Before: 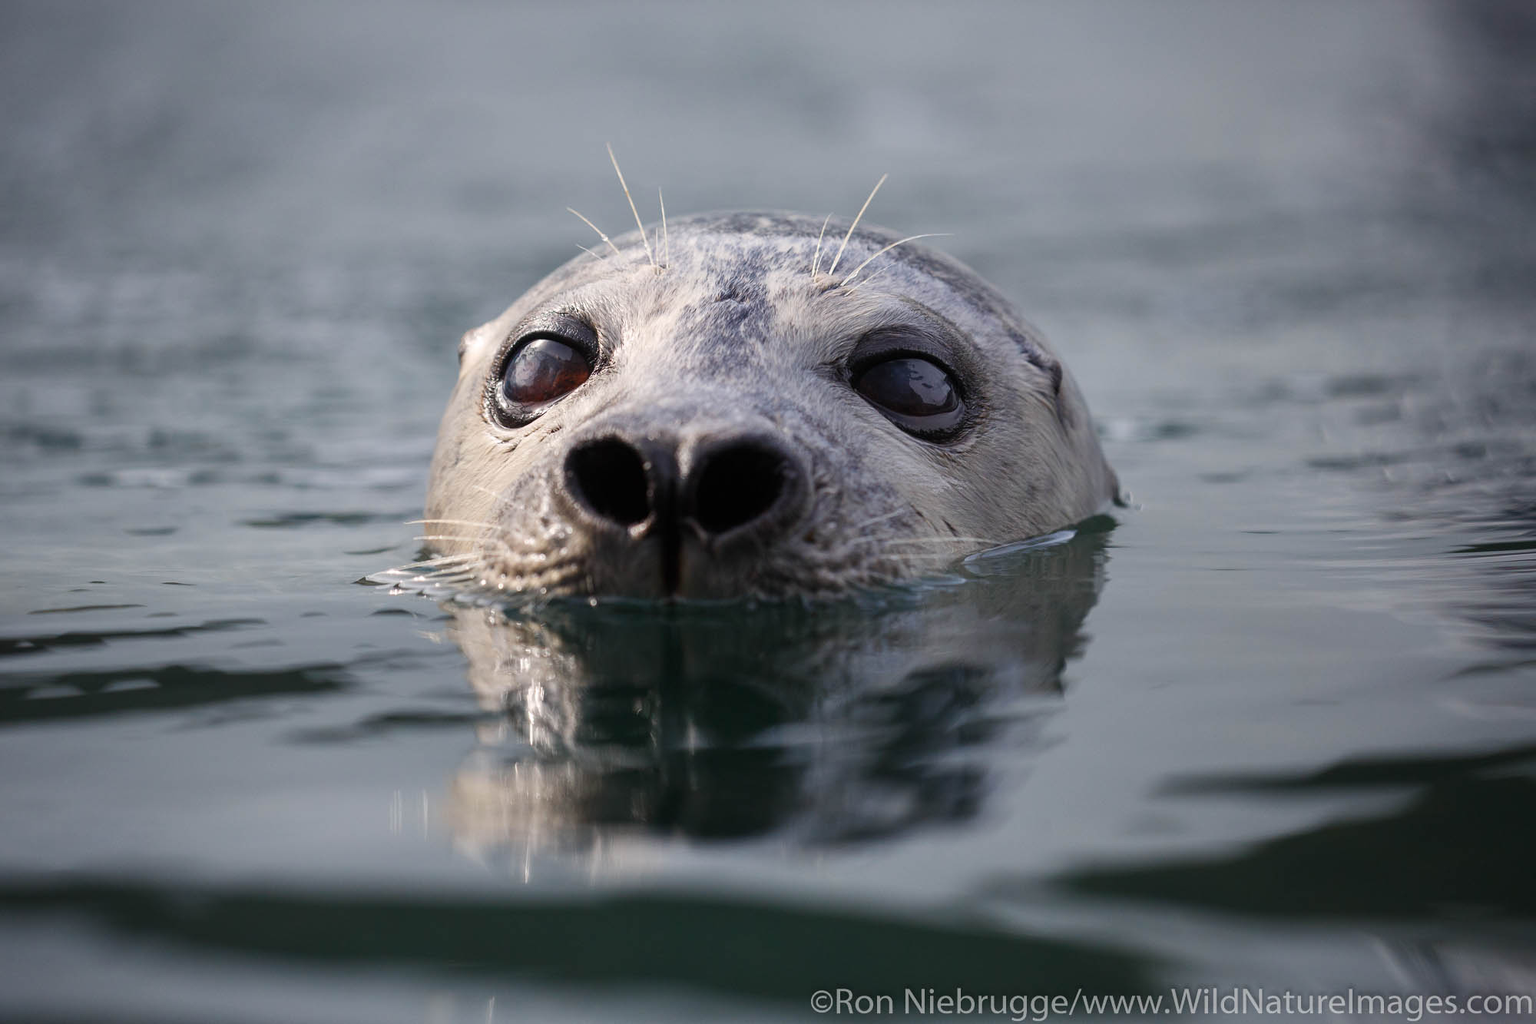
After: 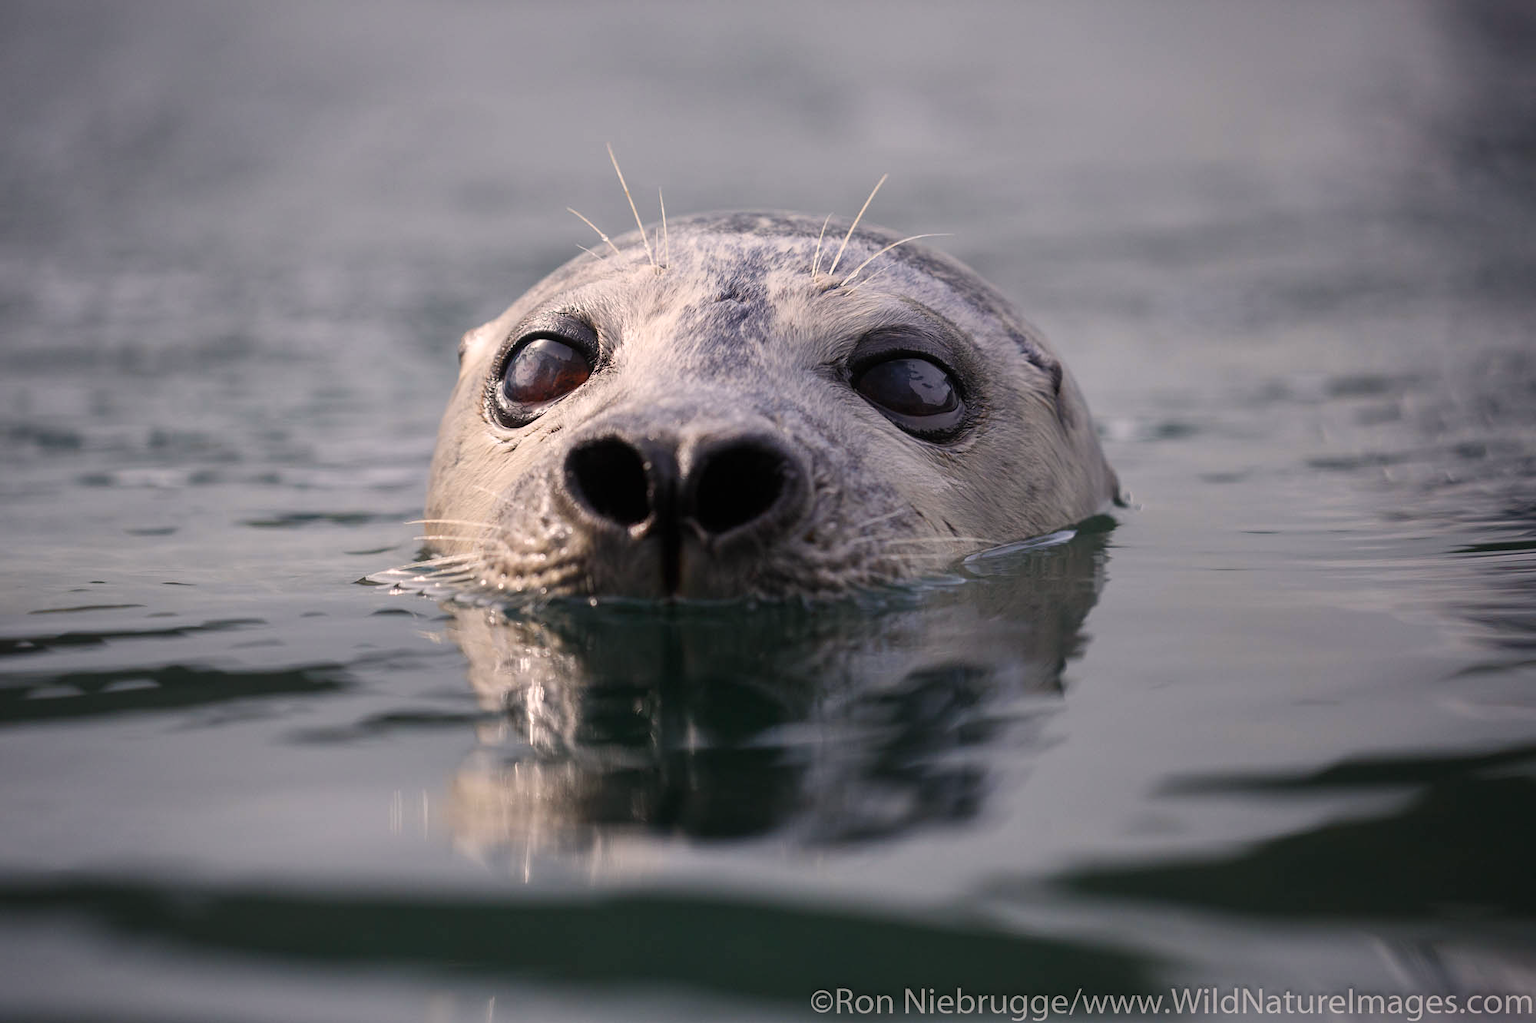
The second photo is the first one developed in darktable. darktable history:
color correction: highlights a* 5.75, highlights b* 4.81
